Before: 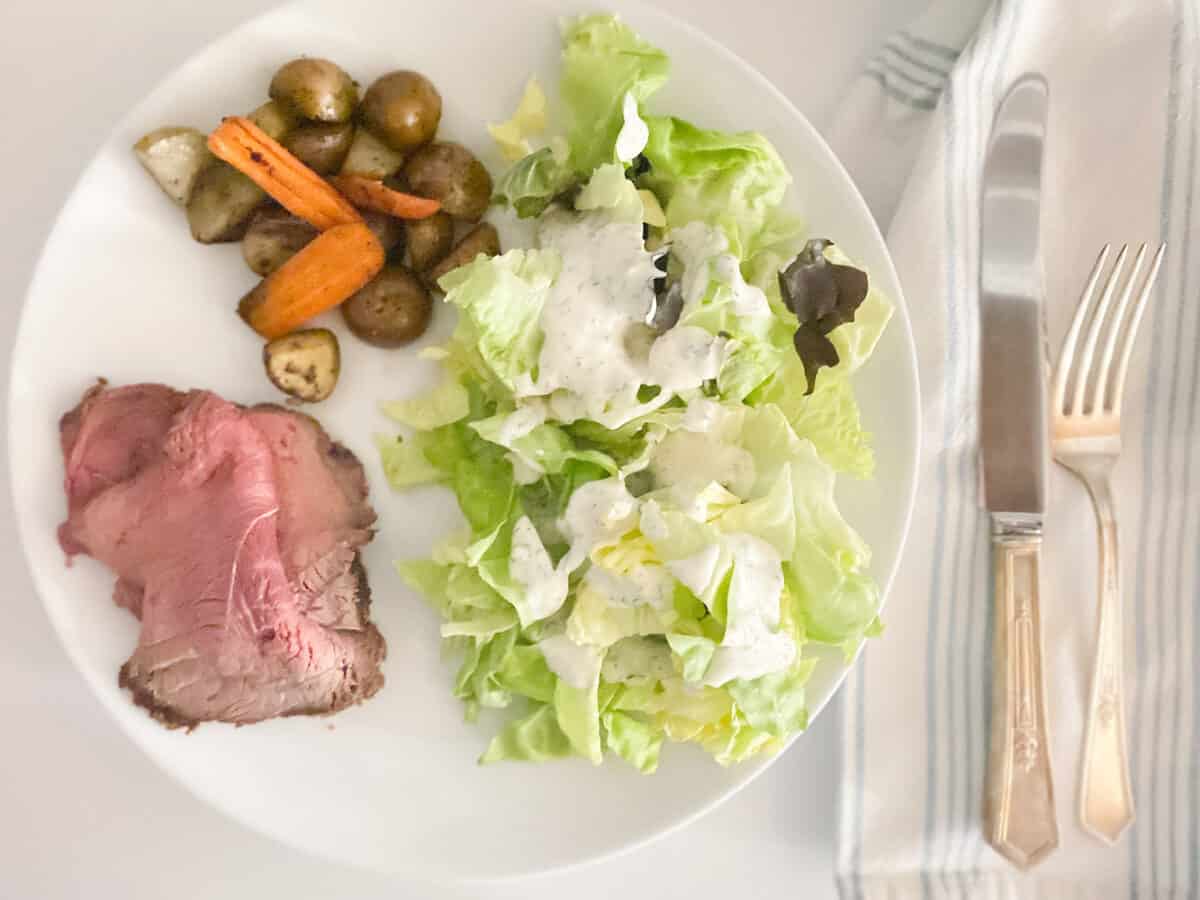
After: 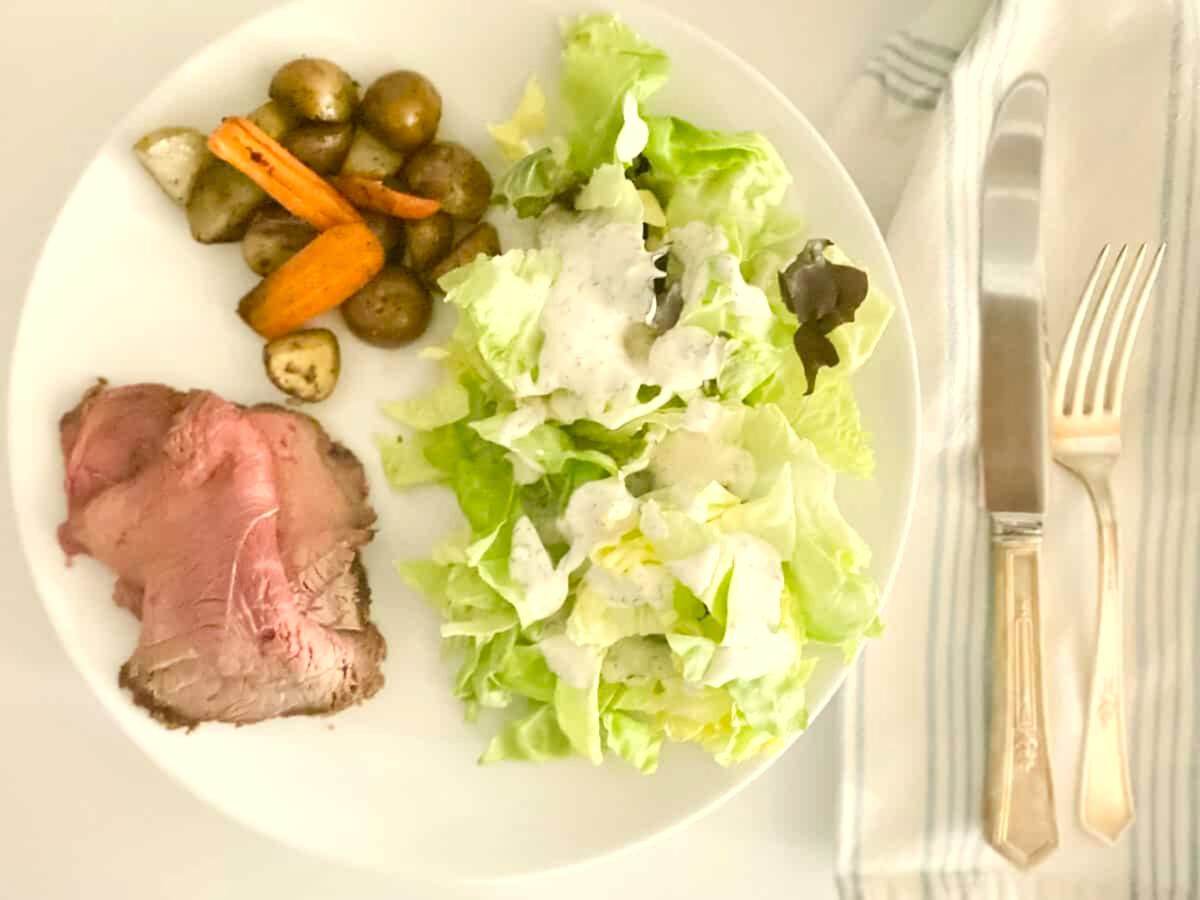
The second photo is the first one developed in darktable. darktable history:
exposure: exposure 0.236 EV, compensate highlight preservation false
lowpass: radius 0.5, unbound 0
color correction: highlights a* -1.43, highlights b* 10.12, shadows a* 0.395, shadows b* 19.35
